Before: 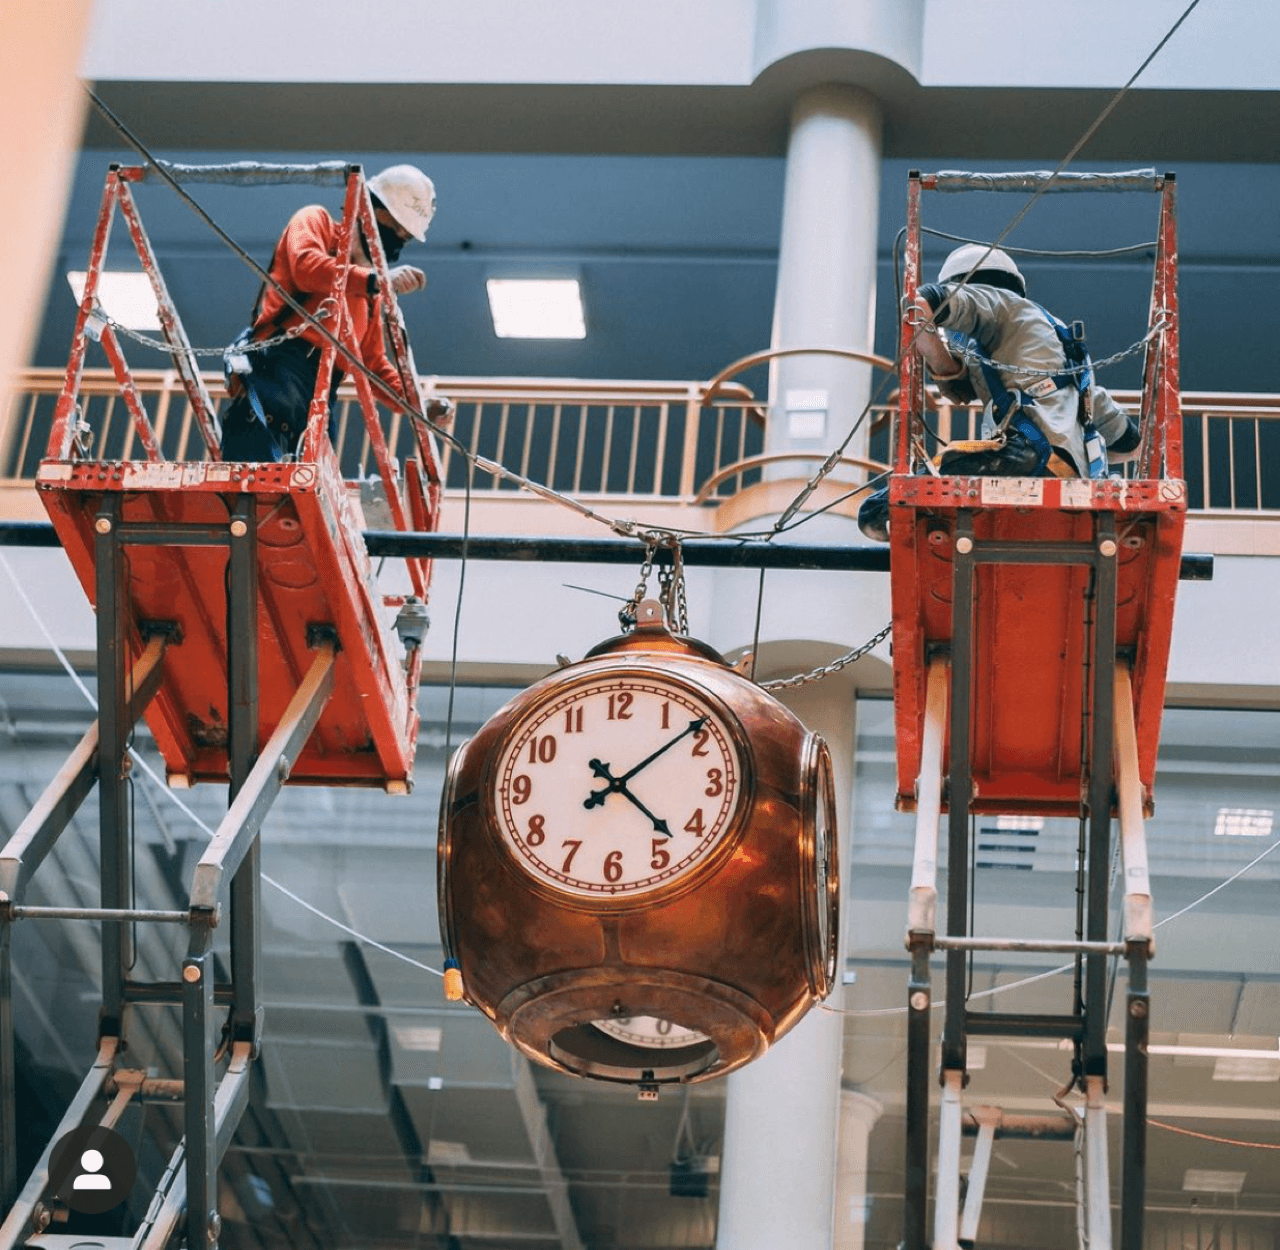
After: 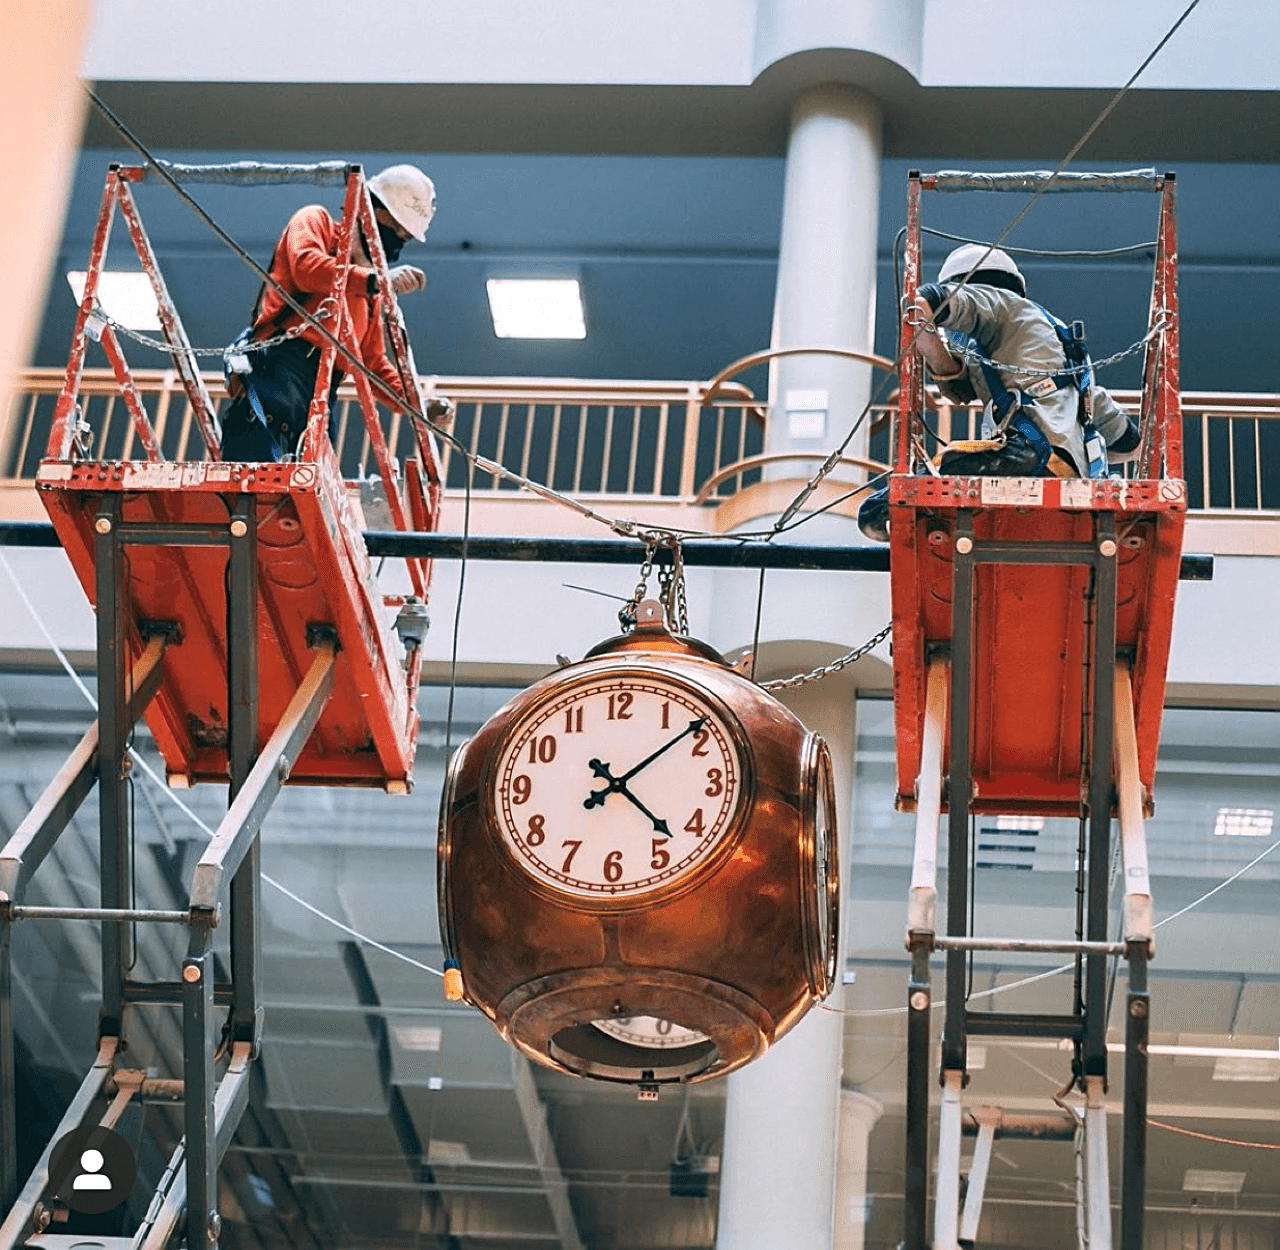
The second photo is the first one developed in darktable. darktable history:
sharpen: on, module defaults
levels: levels [0, 0.48, 0.961]
